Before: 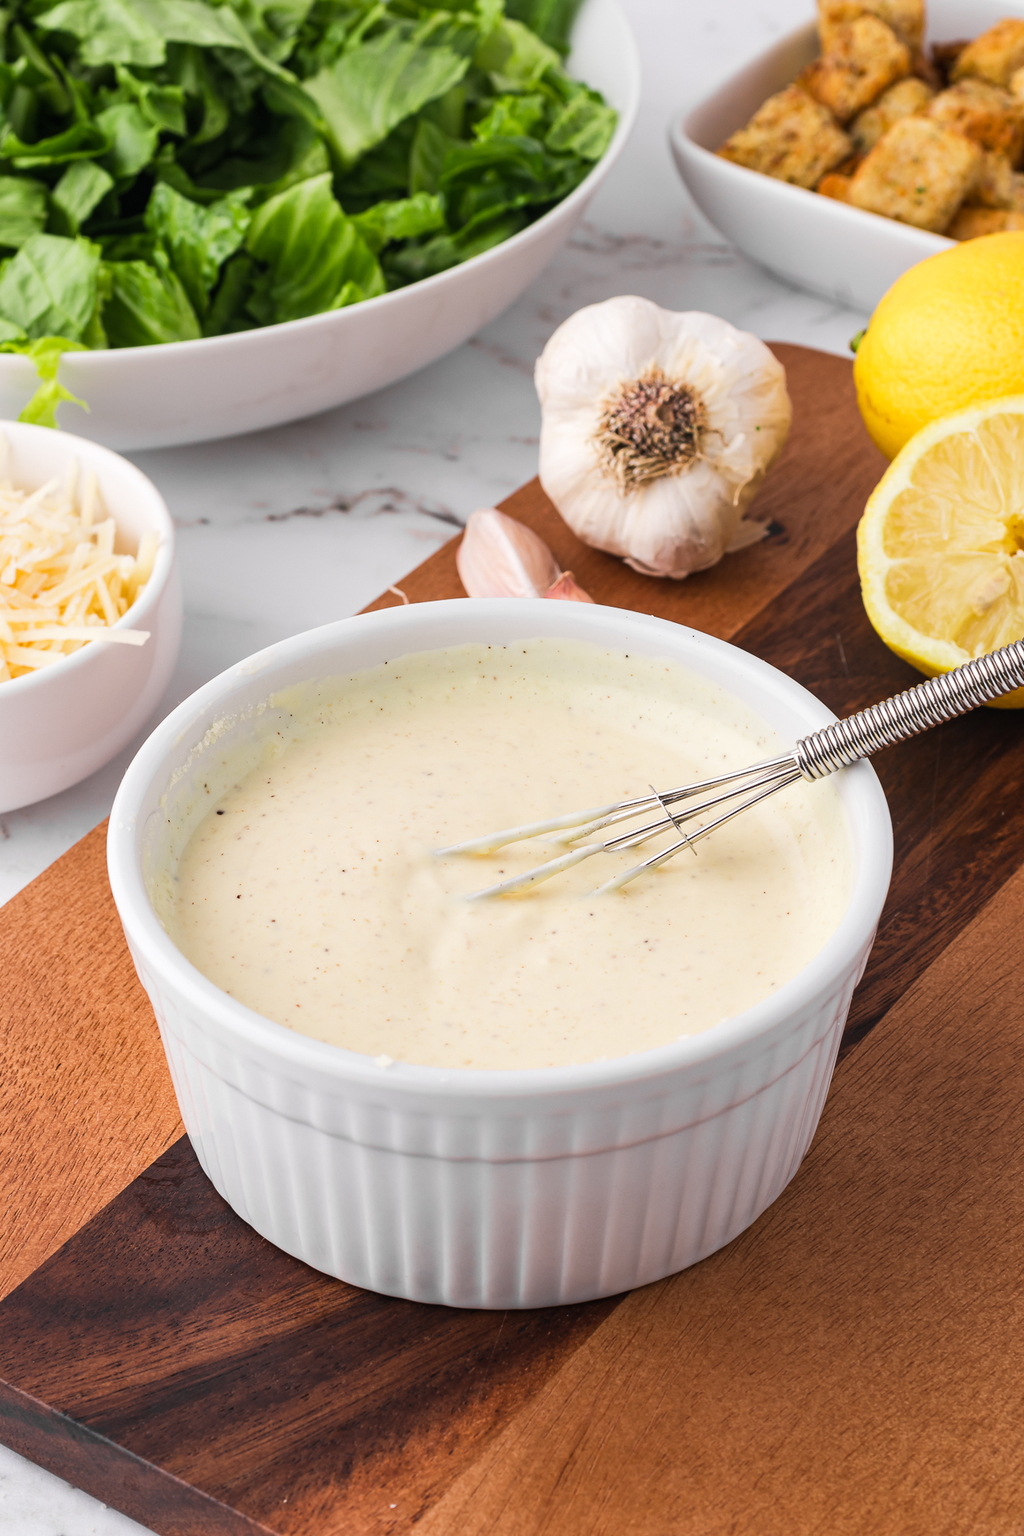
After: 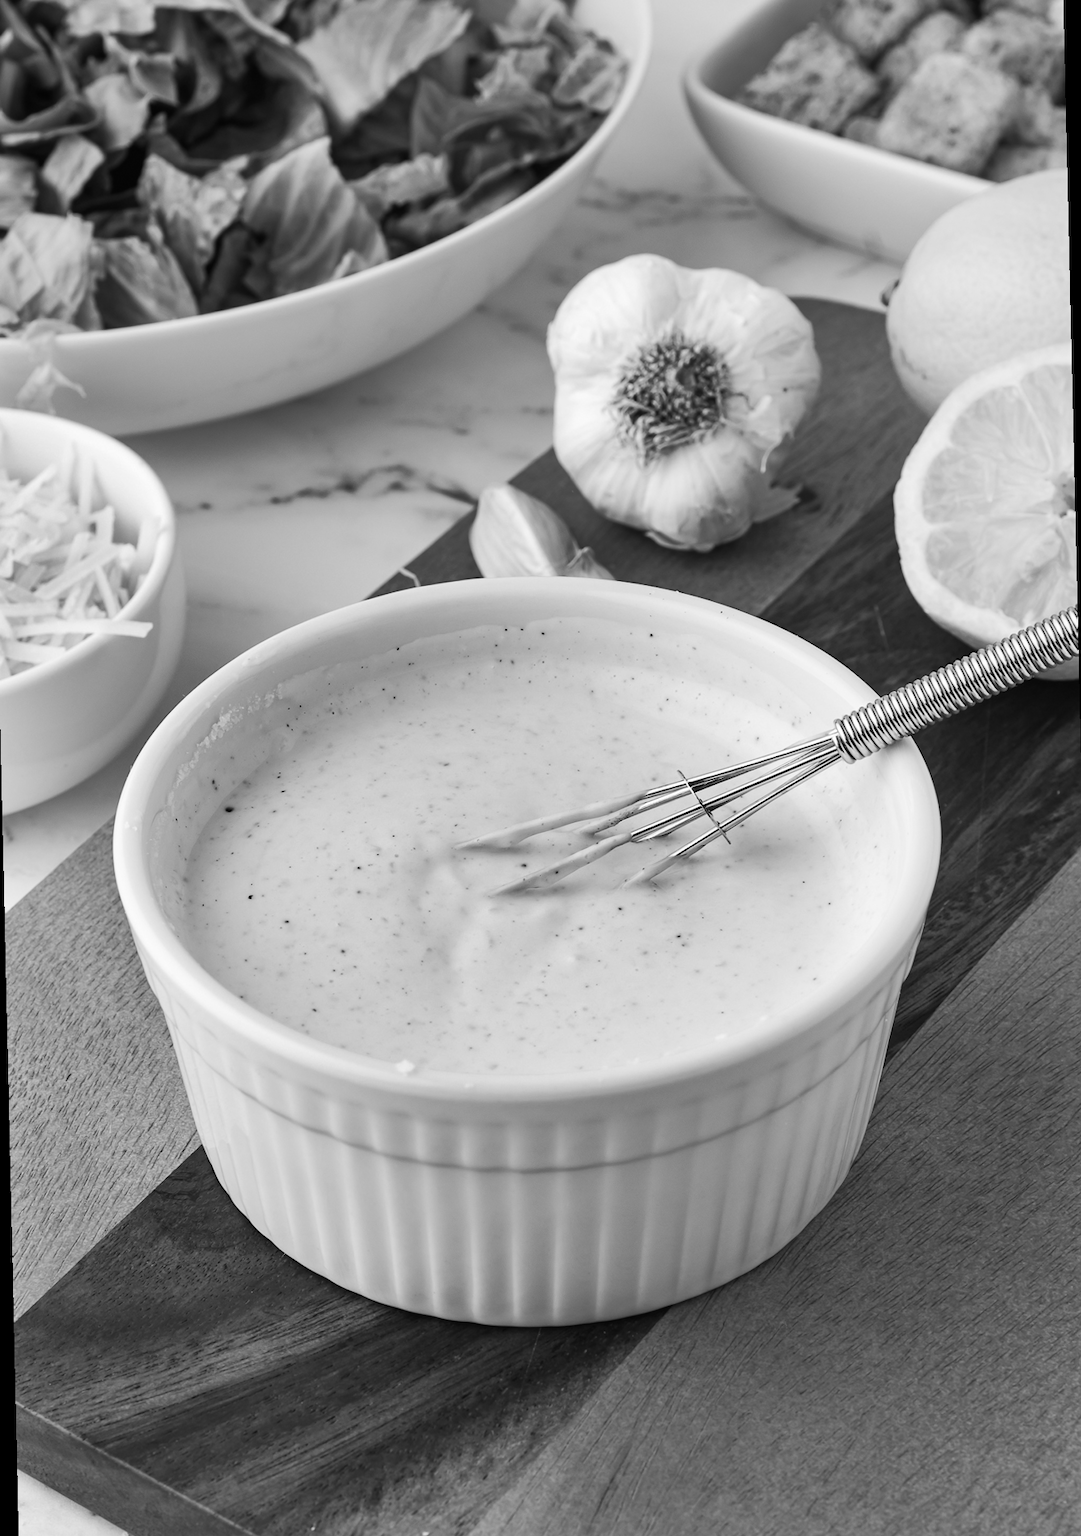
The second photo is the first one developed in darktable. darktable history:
shadows and highlights: radius 118.69, shadows 42.21, highlights -61.56, soften with gaussian
monochrome: on, module defaults
rotate and perspective: rotation -1.32°, lens shift (horizontal) -0.031, crop left 0.015, crop right 0.985, crop top 0.047, crop bottom 0.982
